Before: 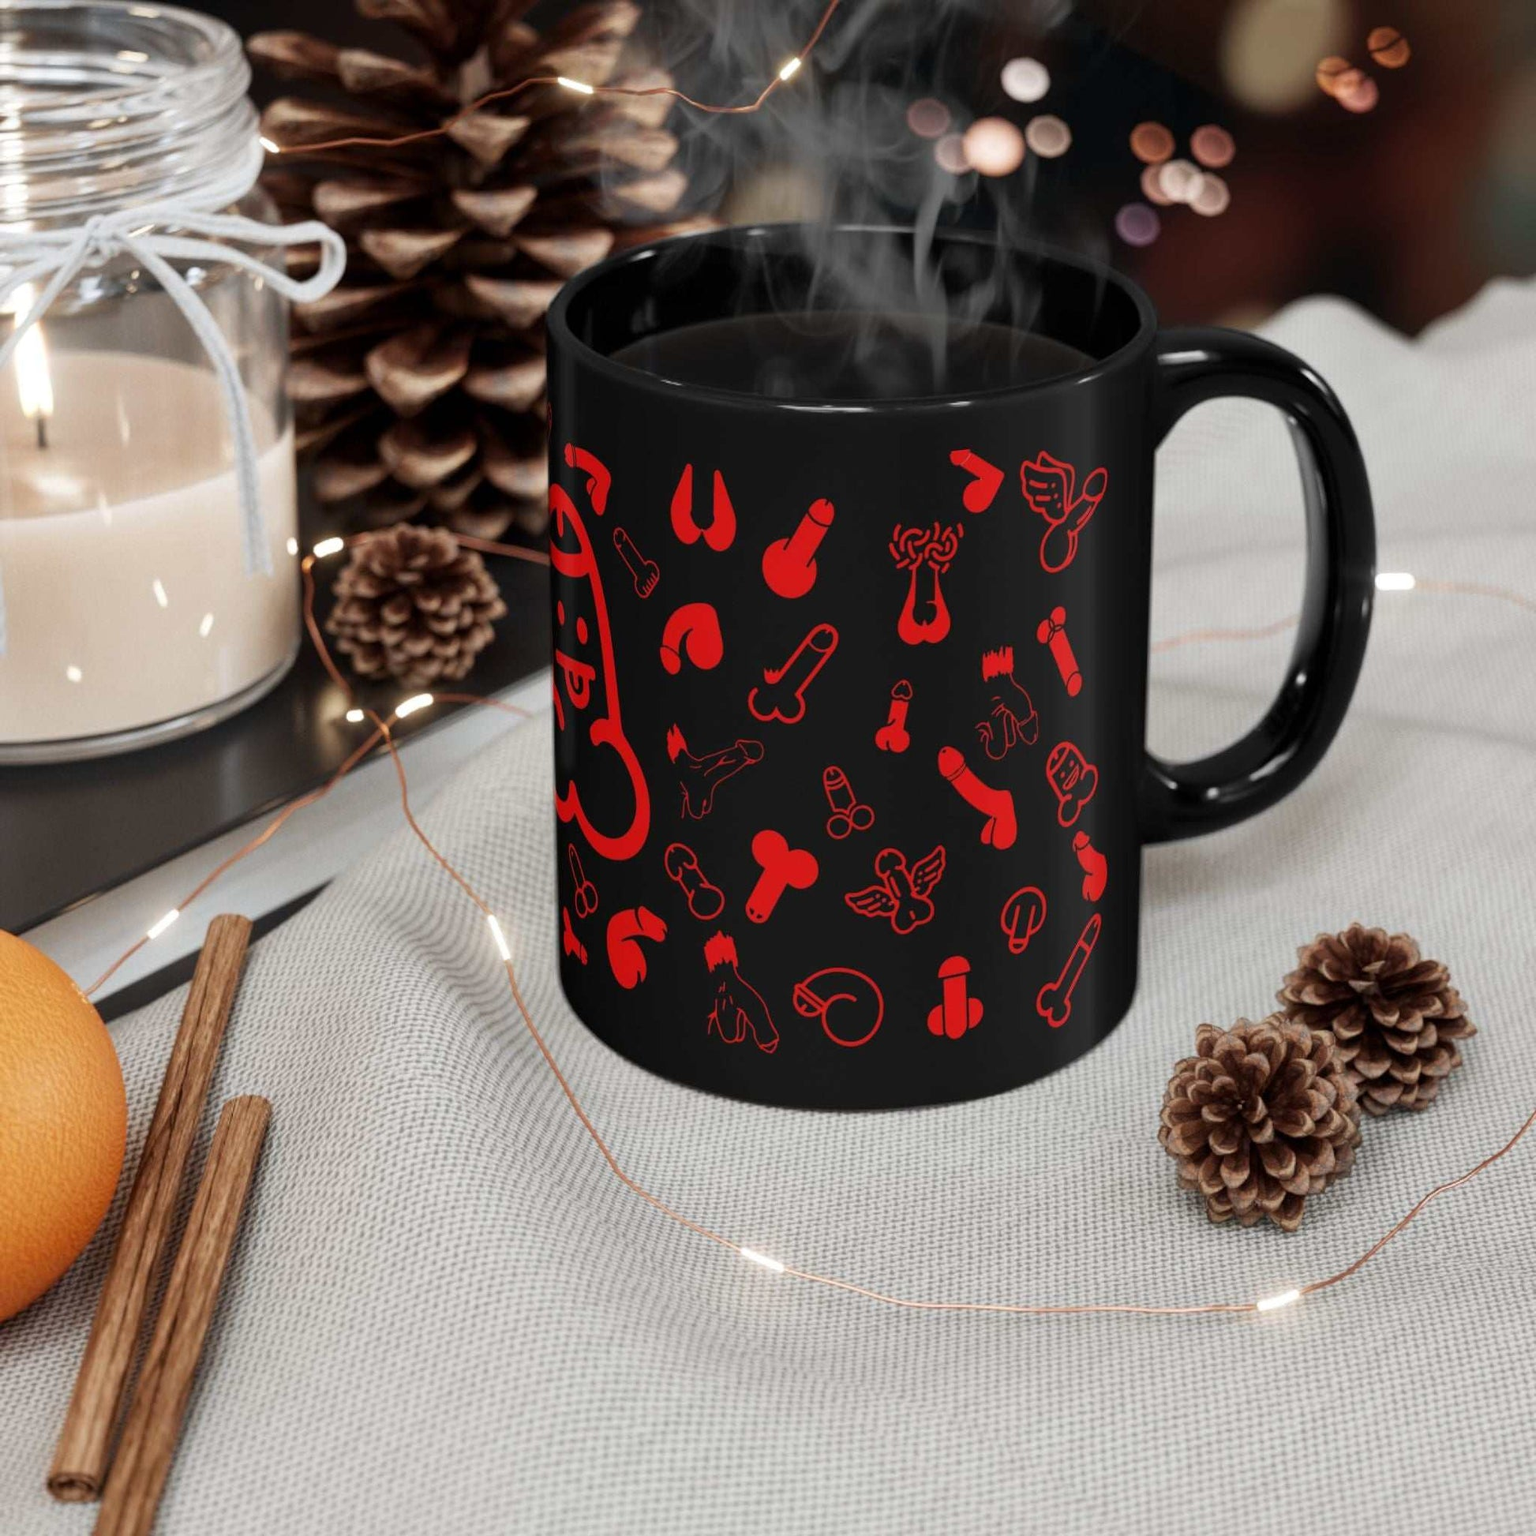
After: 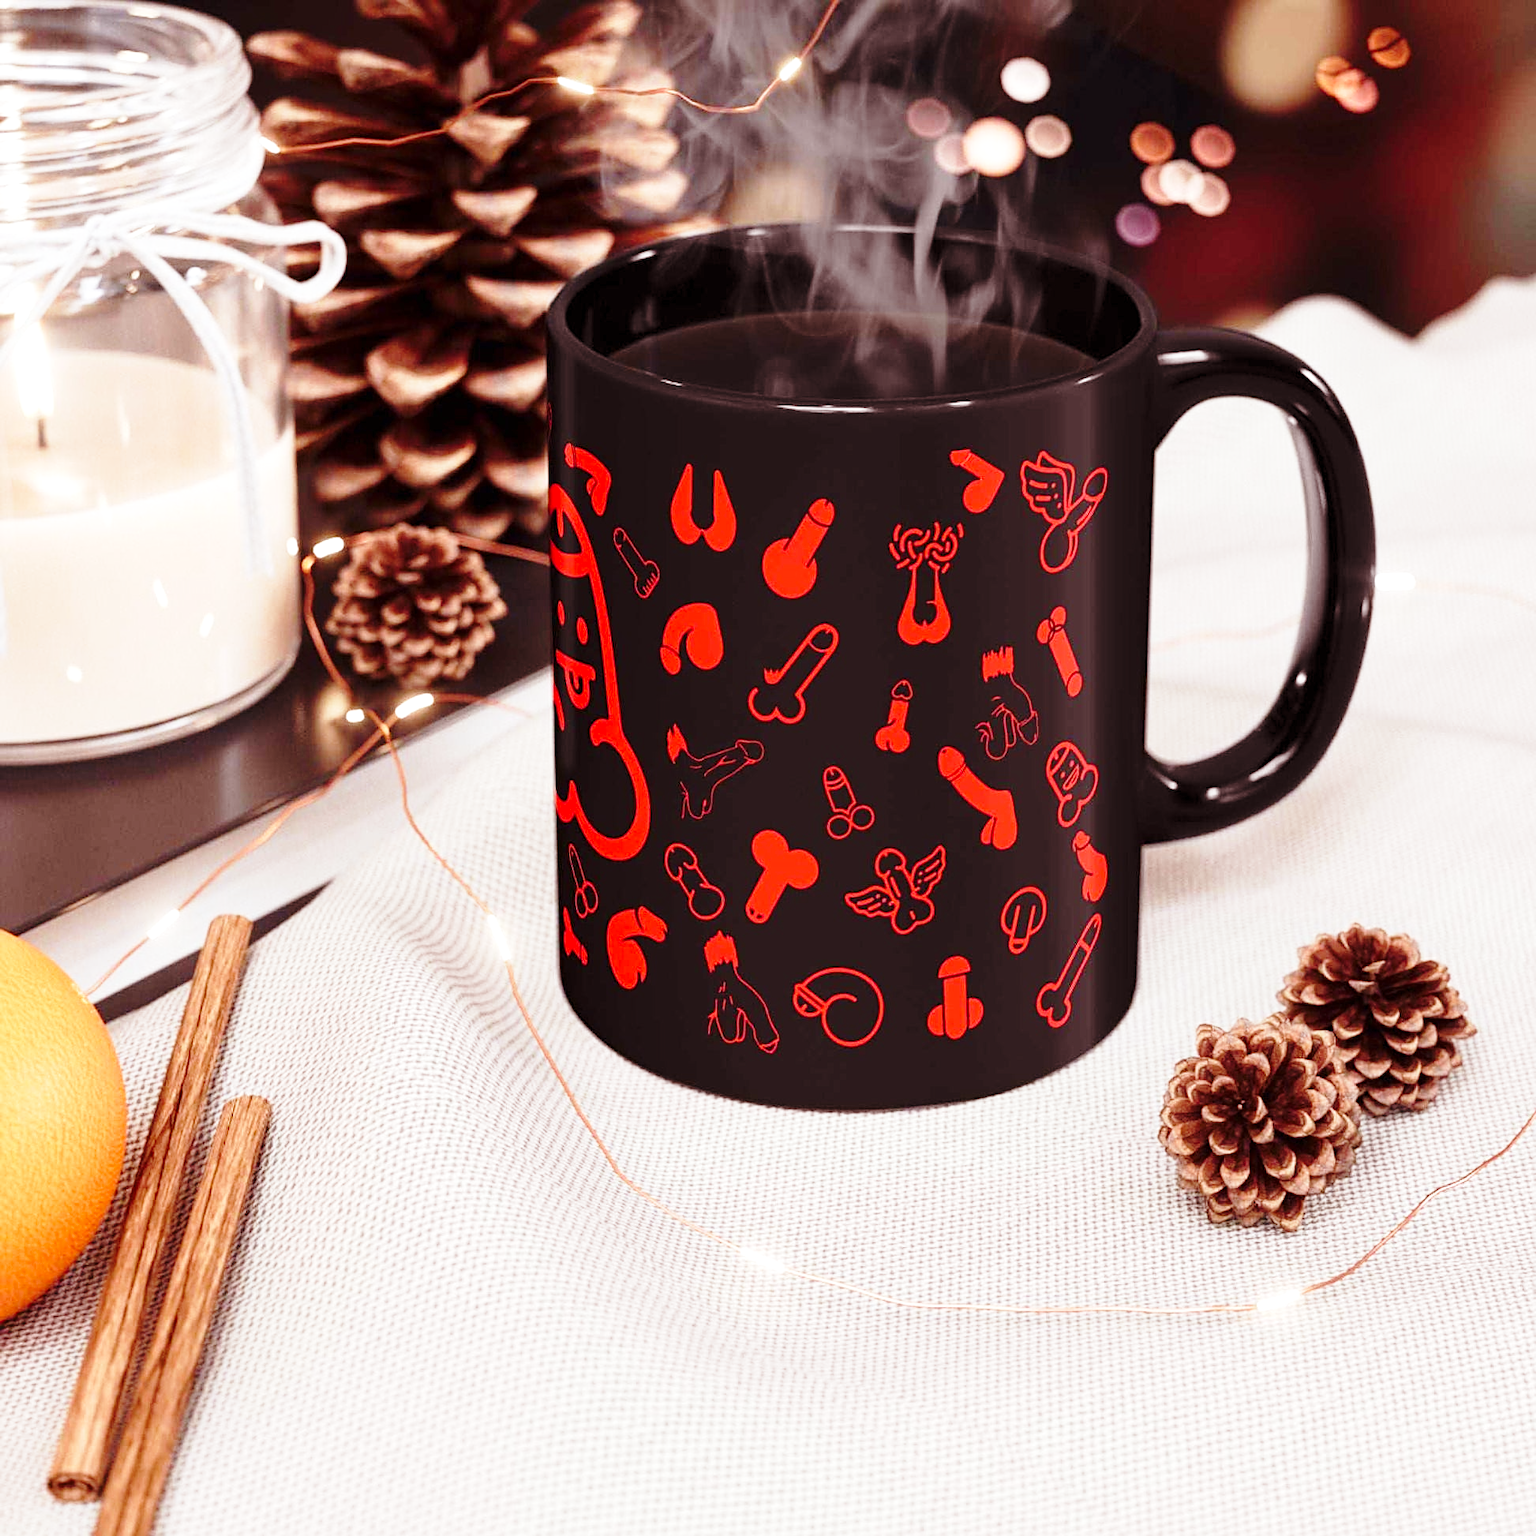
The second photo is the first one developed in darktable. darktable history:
base curve: curves: ch0 [(0, 0) (0.028, 0.03) (0.121, 0.232) (0.46, 0.748) (0.859, 0.968) (1, 1)], preserve colors none
exposure: exposure 0.376 EV, compensate highlight preservation false
rgb levels: mode RGB, independent channels, levels [[0, 0.474, 1], [0, 0.5, 1], [0, 0.5, 1]]
sharpen: on, module defaults
